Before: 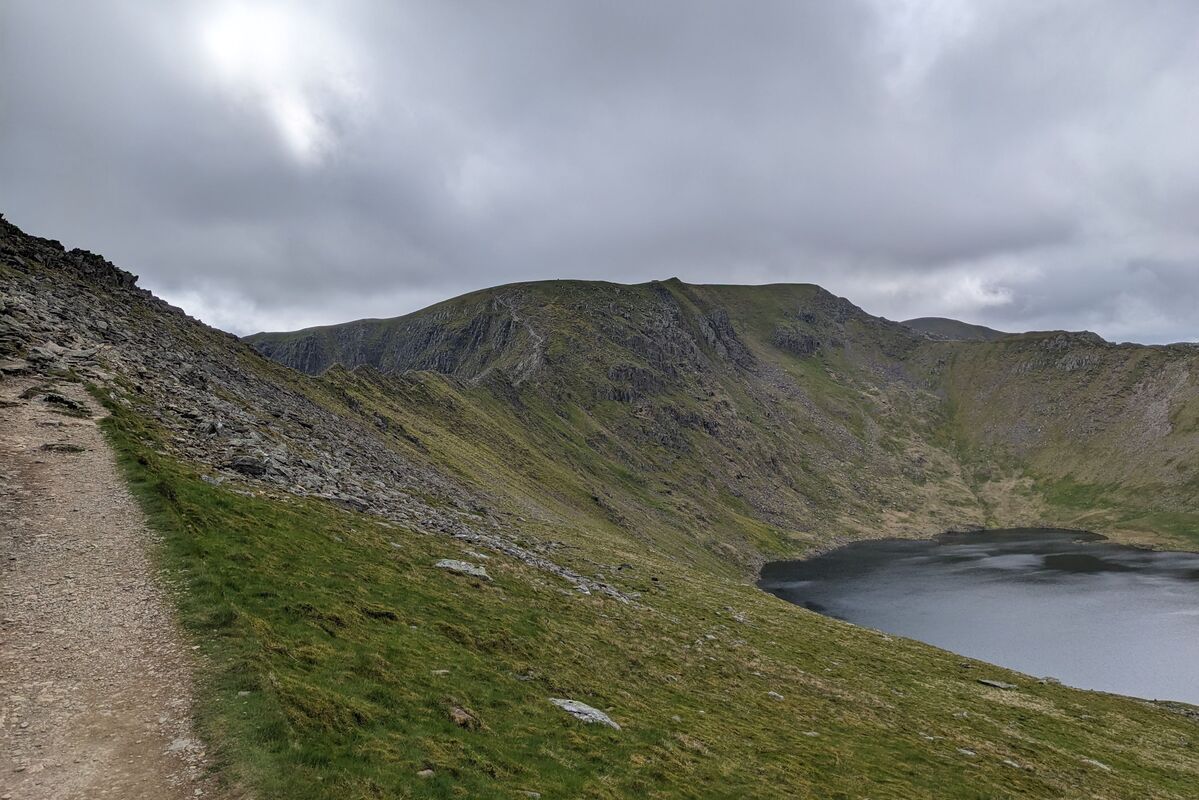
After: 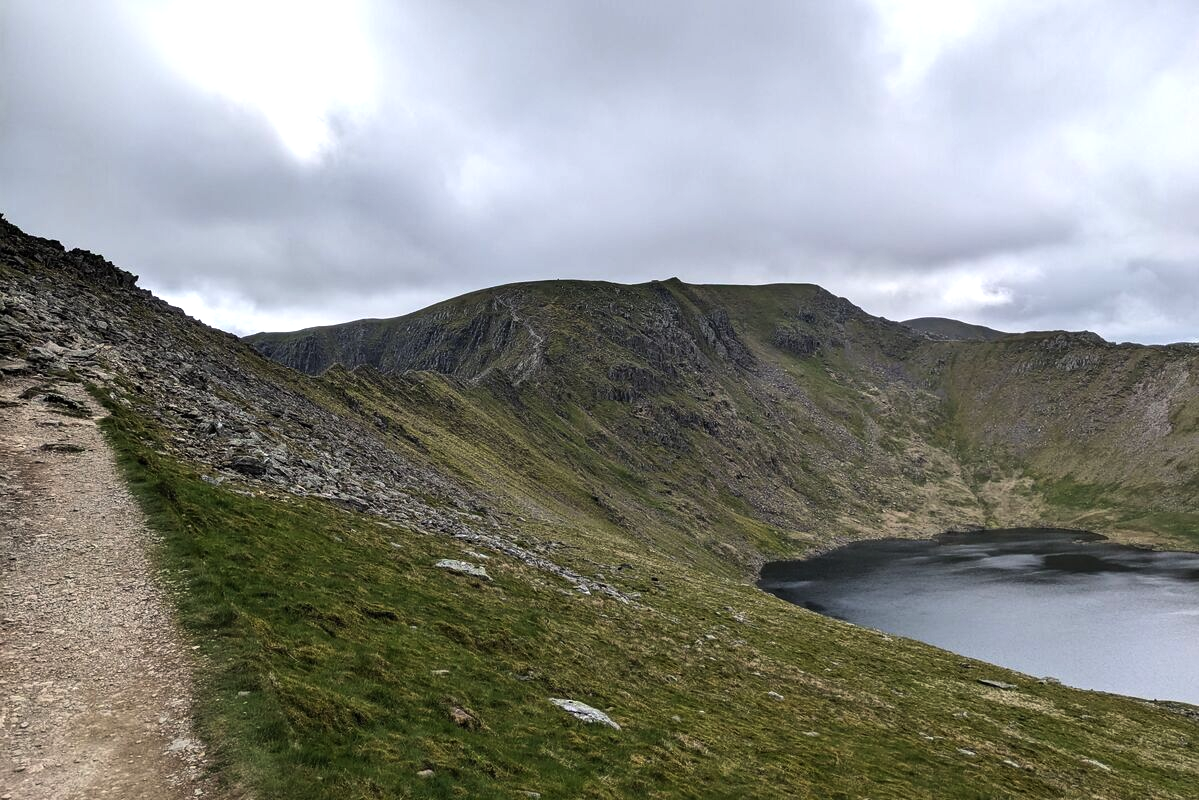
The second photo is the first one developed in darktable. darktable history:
tone equalizer: -8 EV -0.722 EV, -7 EV -0.706 EV, -6 EV -0.574 EV, -5 EV -0.361 EV, -3 EV 0.372 EV, -2 EV 0.6 EV, -1 EV 0.695 EV, +0 EV 0.765 EV, edges refinement/feathering 500, mask exposure compensation -1.57 EV, preserve details no
